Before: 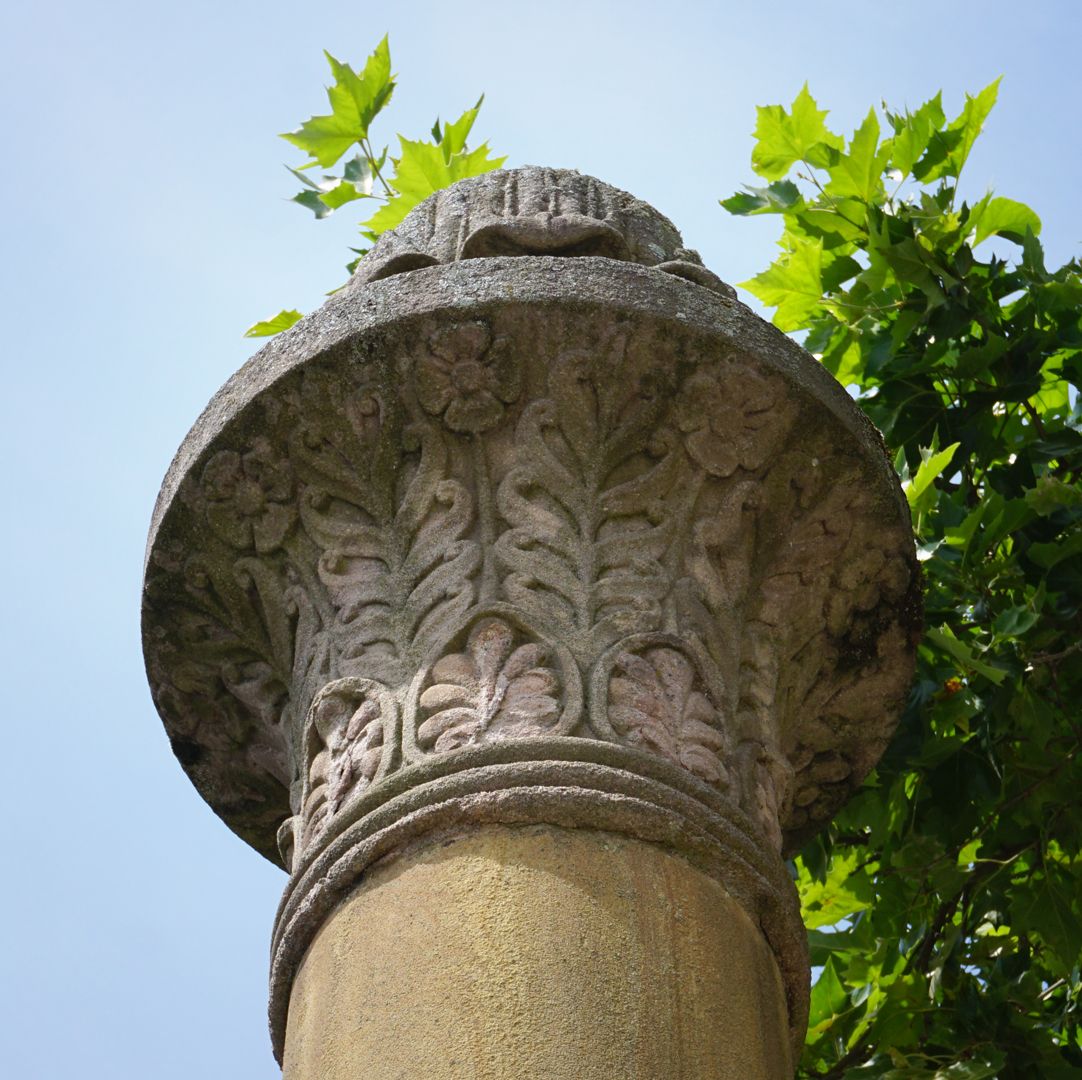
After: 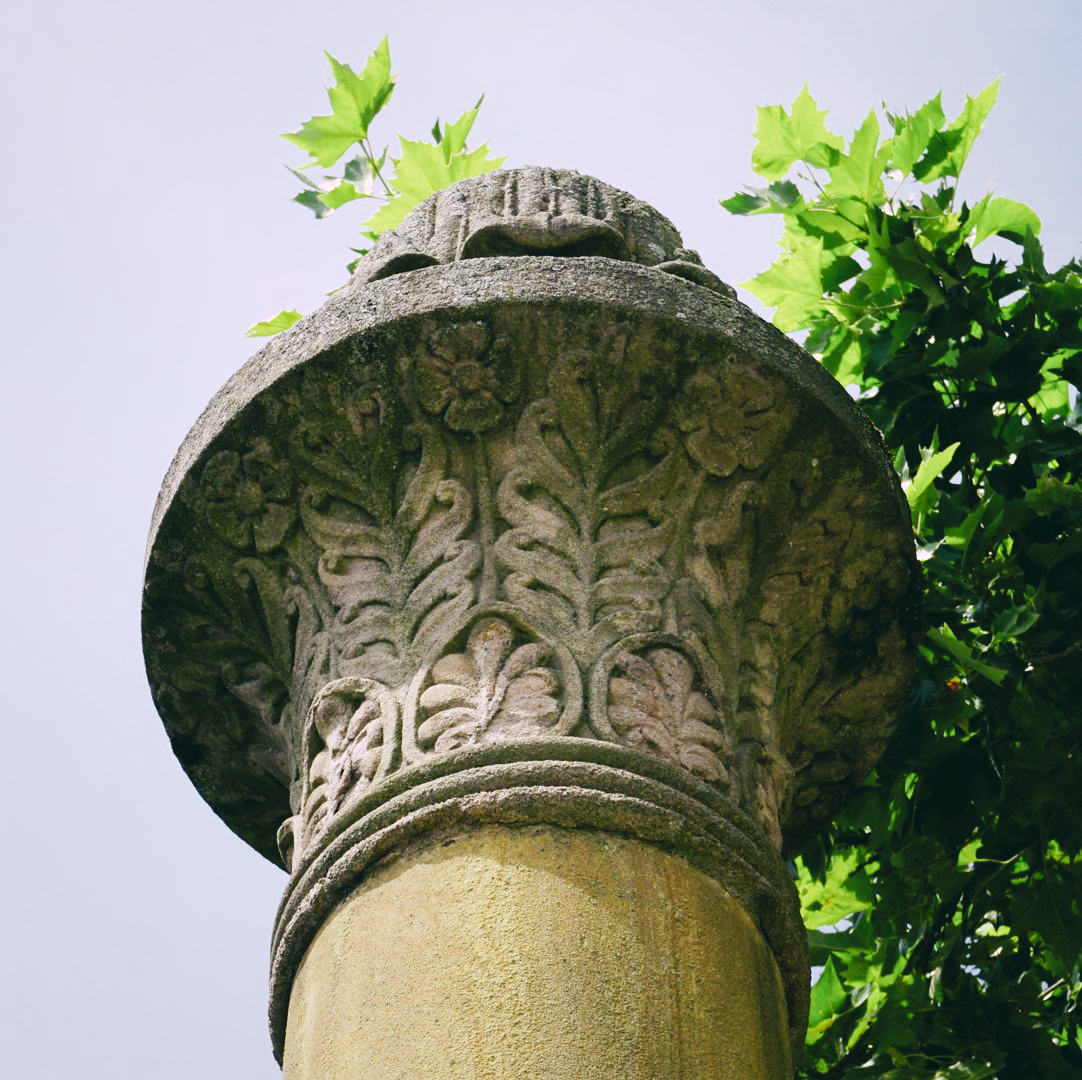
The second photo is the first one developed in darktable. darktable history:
tone curve: curves: ch0 [(0, 0) (0.003, 0.042) (0.011, 0.043) (0.025, 0.047) (0.044, 0.059) (0.069, 0.07) (0.1, 0.085) (0.136, 0.107) (0.177, 0.139) (0.224, 0.185) (0.277, 0.258) (0.335, 0.34) (0.399, 0.434) (0.468, 0.526) (0.543, 0.623) (0.623, 0.709) (0.709, 0.794) (0.801, 0.866) (0.898, 0.919) (1, 1)], preserve colors none
color look up table: target L [101.83, 98.42, 91.95, 85.73, 75.63, 70.49, 70.93, 70.28, 52.98, 50.78, 25.52, 201.25, 84.61, 80.57, 70.53, 60.46, 57.16, 61.27, 55.58, 49.46, 47.46, 43.63, 30.27, 24.55, 23.4, 9.722, 96.53, 76.55, 75.72, 63.94, 64.26, 58.74, 53.73, 48.64, 56.46, 38.37, 34.04, 34.18, 17.13, 18.76, 14.32, 92.32, 89.39, 69.79, 63.56, 66.14, 42.12, 32.62, 12.25], target a [-2.765, -26.35, -29.57, -18.59, -18.45, -1.486, -51.64, -24.48, -43.2, -21.07, -22.07, 0, 12.03, 4.698, 26.91, 39.76, 31.22, 6.415, 50.34, 68.12, 55.93, 24.29, 2.74, 29.41, -5.442, 13.09, 15.28, 9.616, 29.72, 24.97, 50.47, 63.94, 15.19, 5.965, 55.41, 51.42, 32.91, 45.98, 9.613, 24.72, 18.91, -26.34, -21.1, -1.169, -6.884, -27.02, -8.6, -12.74, -20.31], target b [14.68, 38.44, 16.85, 7.01, 21.95, 9.504, 40.33, 56.2, 32.87, 36.59, 14.37, -0.001, 23.11, 59.33, 47.77, 56.39, 18.74, 35.76, 41.97, 16.17, 50.05, 41.96, 2.315, 32.59, 23.11, 11.57, -7.29, -8.373, -2.279, -33.62, -7.483, -30.61, -58.19, -12.93, -50.29, -15.96, 2.116, -48.41, -30.53, -43.98, -17.83, -3.404, -18.68, -31.82, -11.45, 0.684, -31, -11.76, -6.171], num patches 49
